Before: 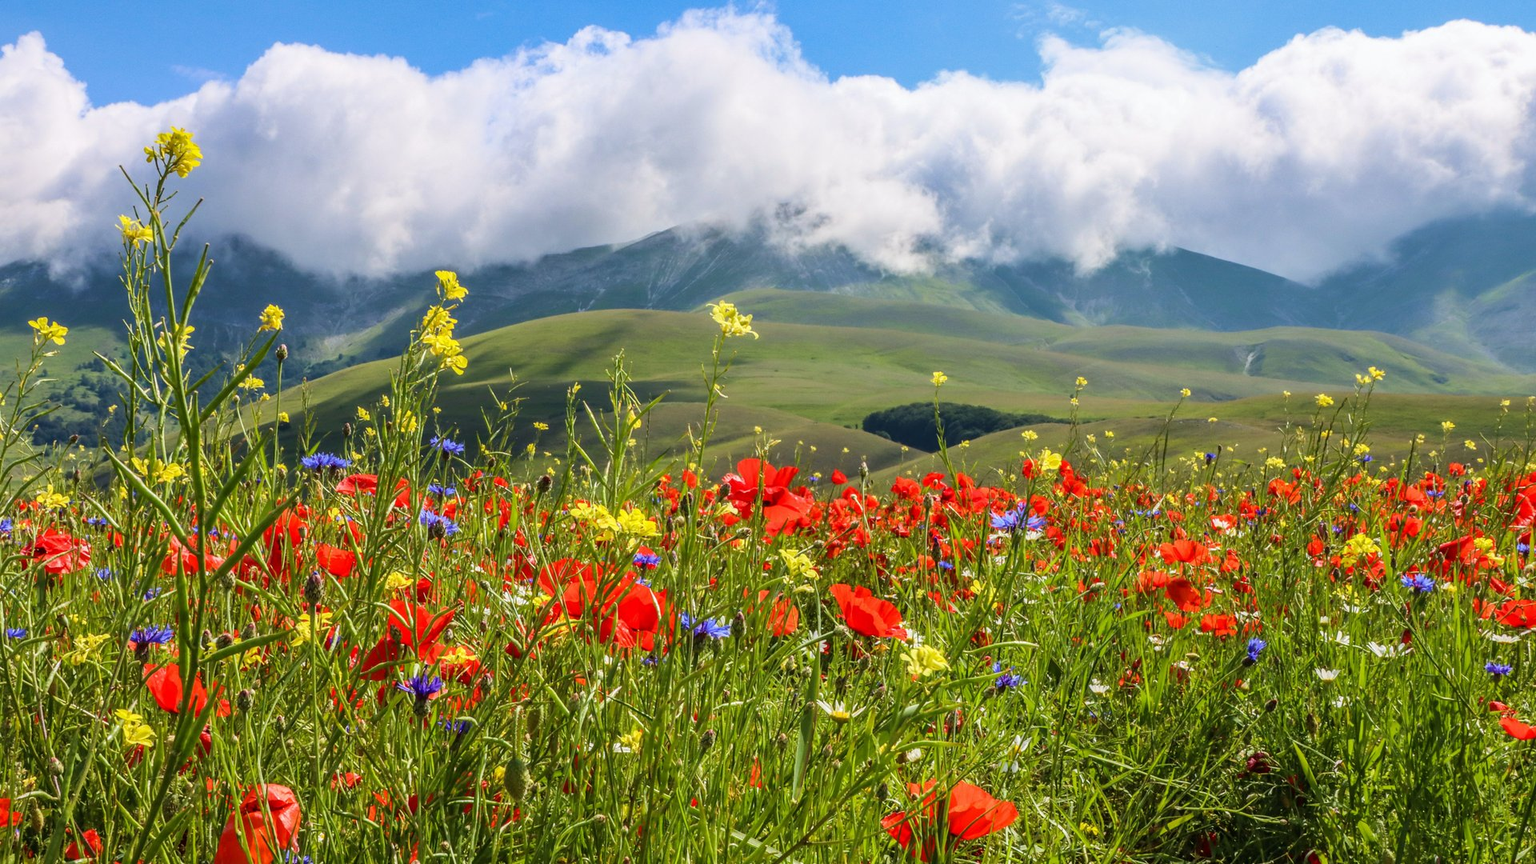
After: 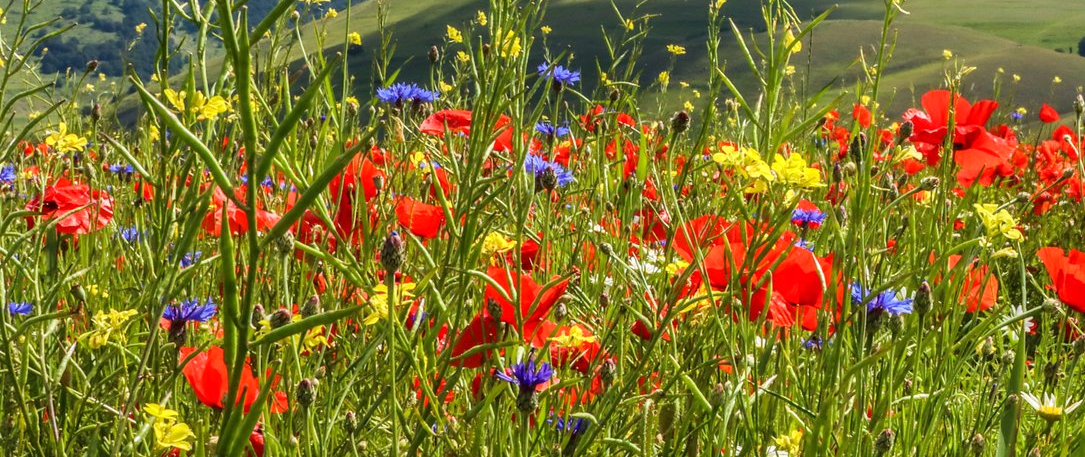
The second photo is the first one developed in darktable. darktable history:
crop: top 44.784%, right 43.469%, bottom 12.82%
exposure: exposure 0.151 EV, compensate highlight preservation false
